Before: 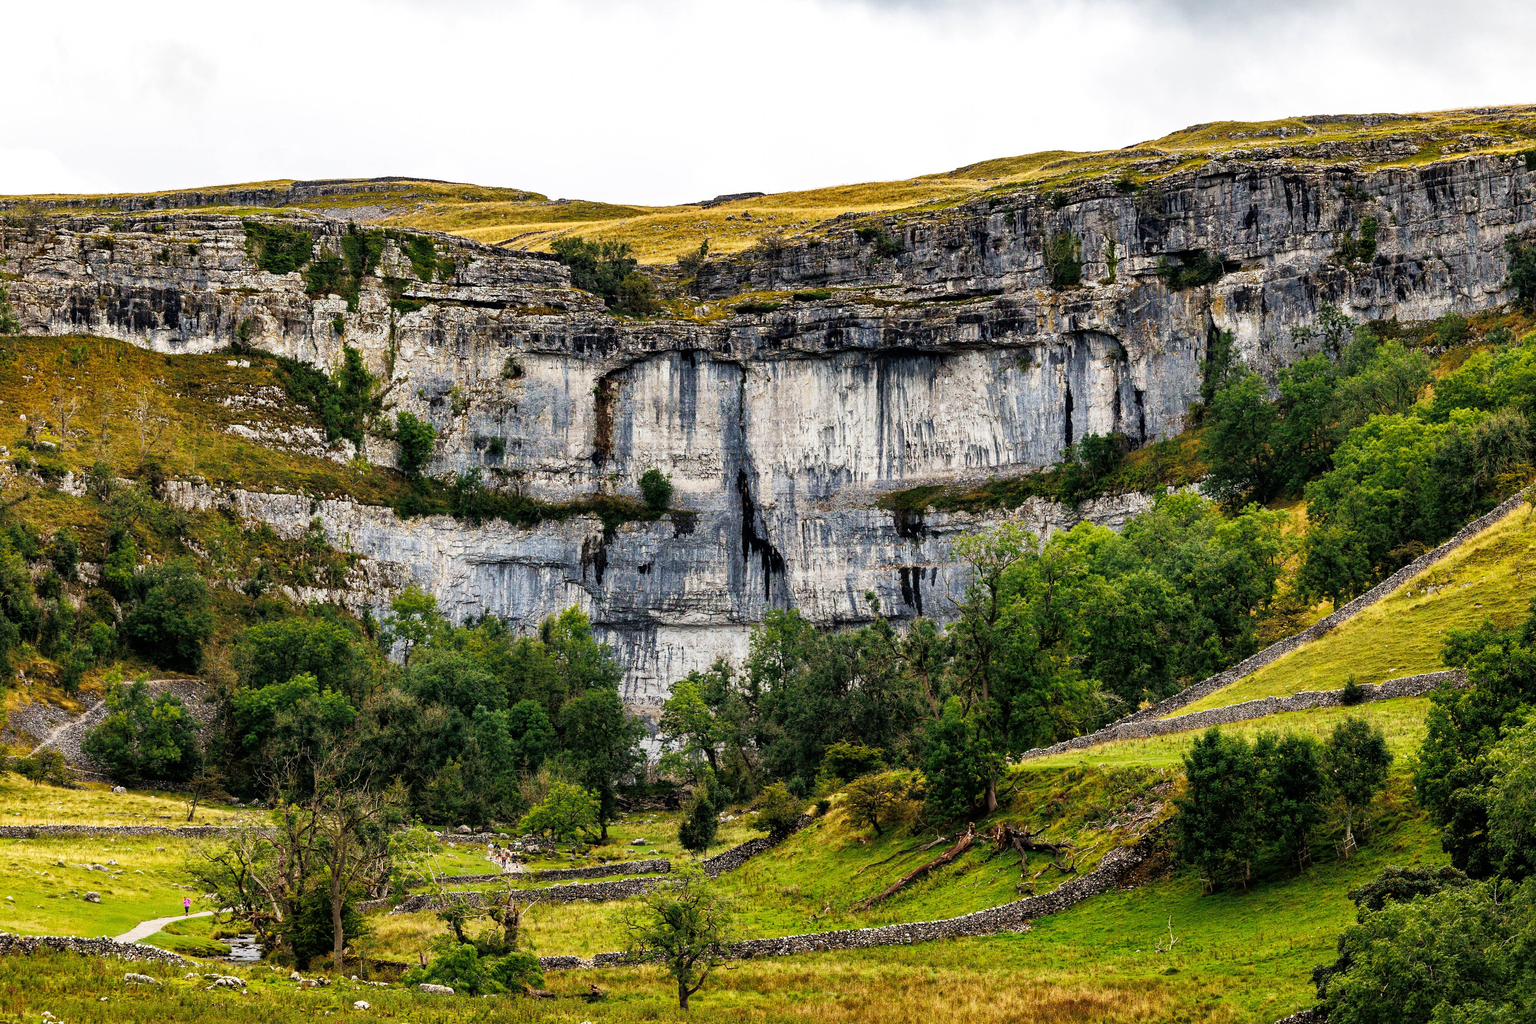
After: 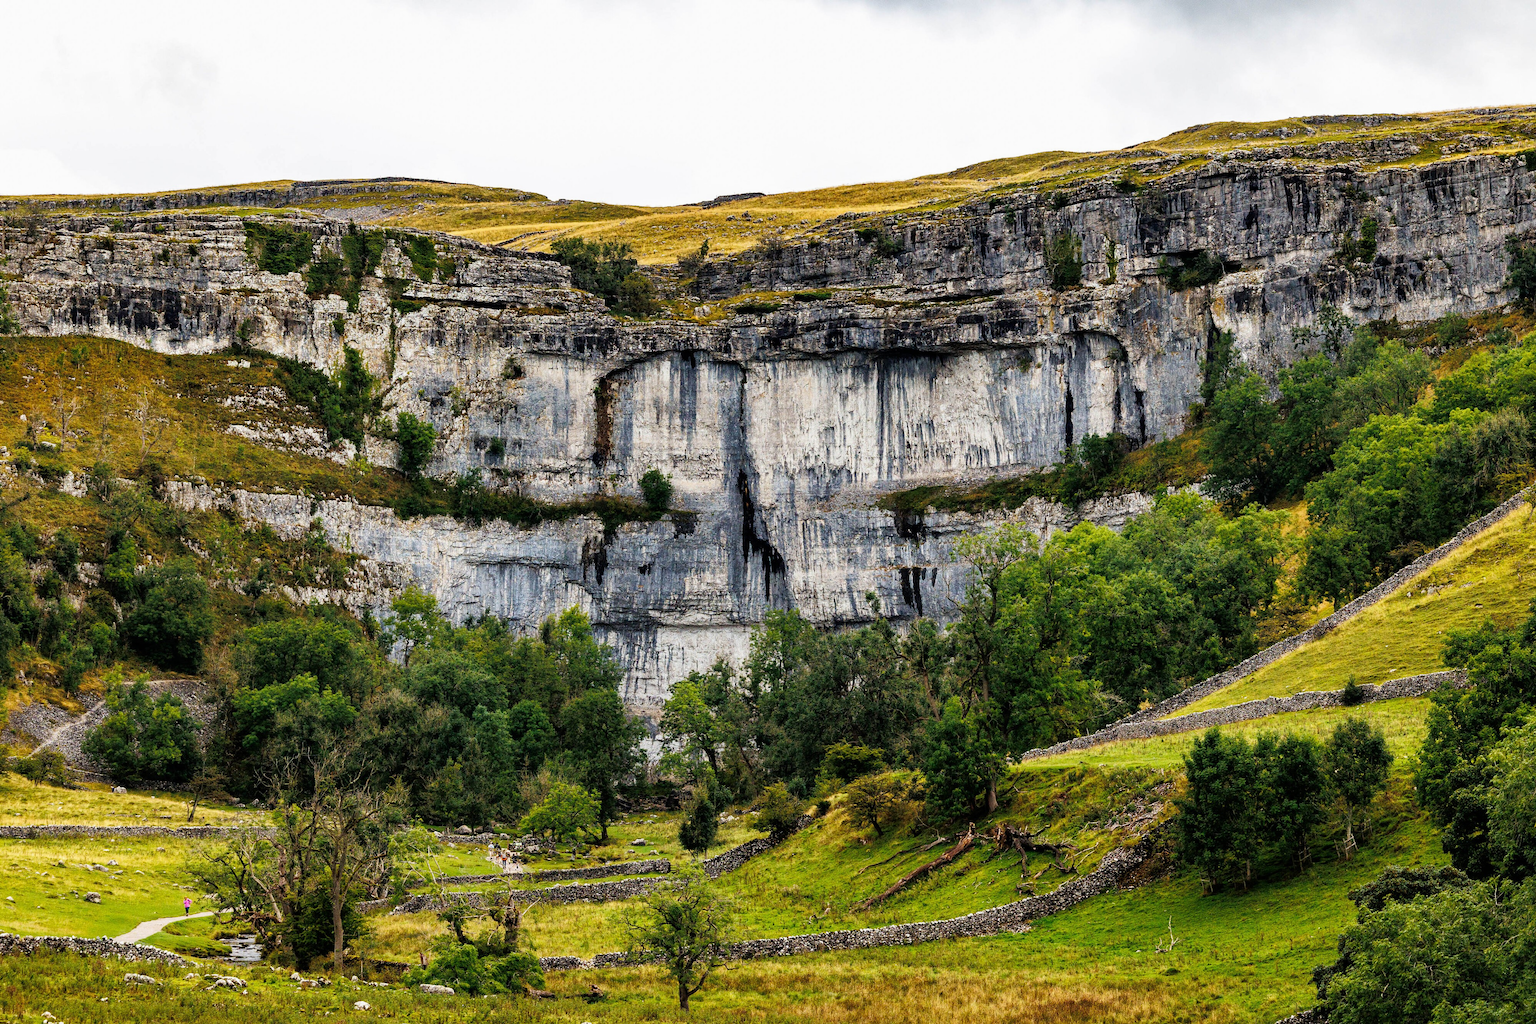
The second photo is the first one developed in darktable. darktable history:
exposure: exposure -0.056 EV, compensate highlight preservation false
